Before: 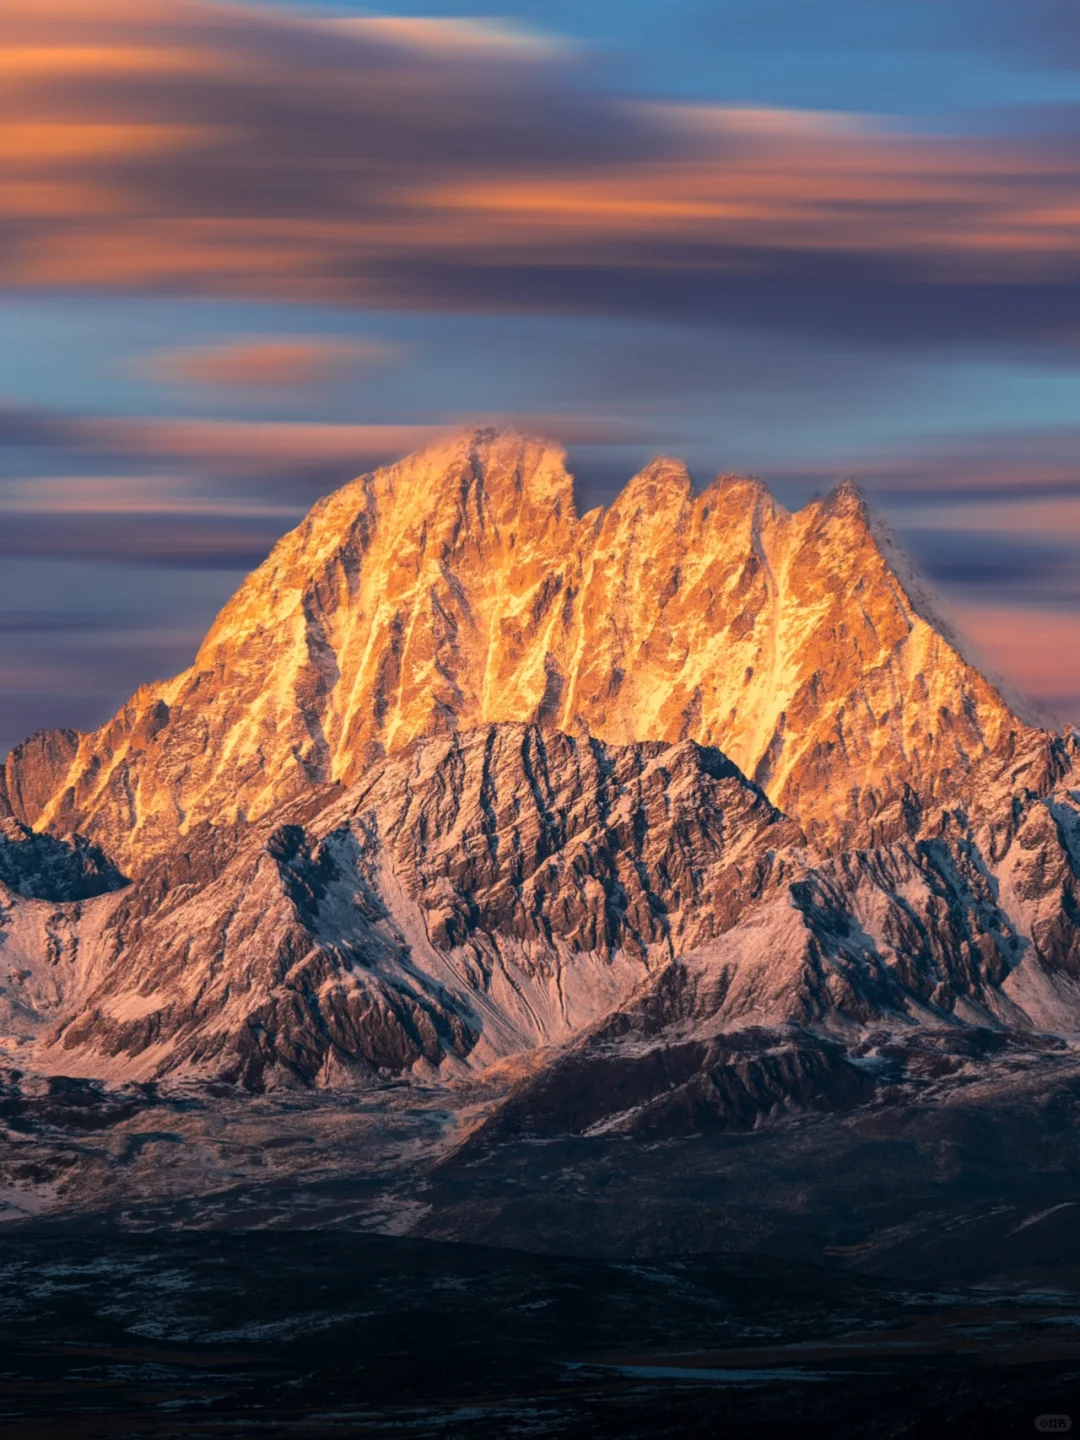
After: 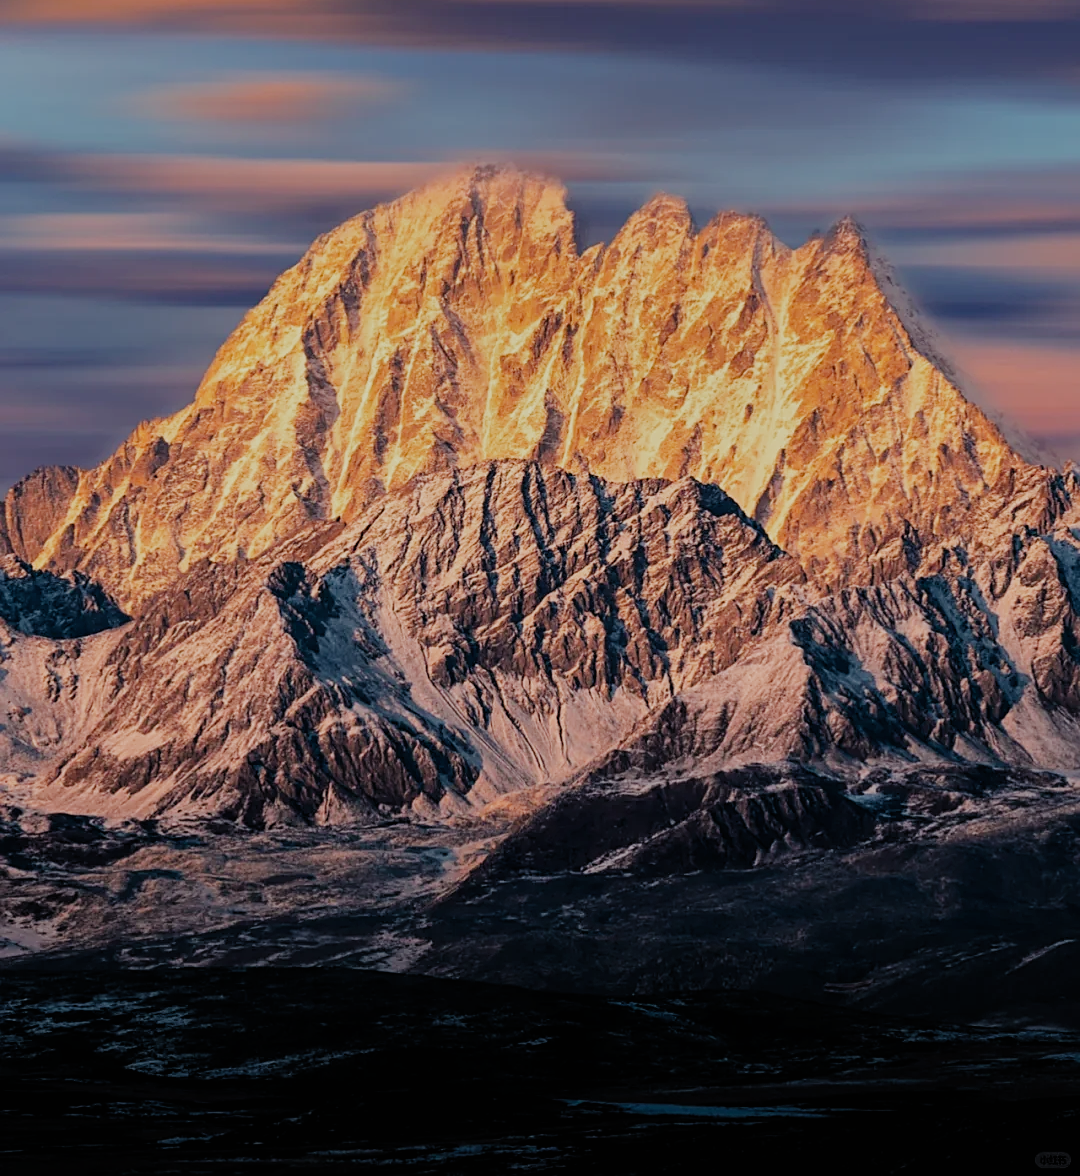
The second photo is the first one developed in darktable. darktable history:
shadows and highlights: shadows 24.68, highlights -77.05, soften with gaussian
crop and rotate: top 18.316%
sharpen: on, module defaults
filmic rgb: black relative exposure -7.65 EV, white relative exposure 4.56 EV, threshold 2.96 EV, hardness 3.61, add noise in highlights 0.002, preserve chrominance no, color science v3 (2019), use custom middle-gray values true, contrast in highlights soft, enable highlight reconstruction true
